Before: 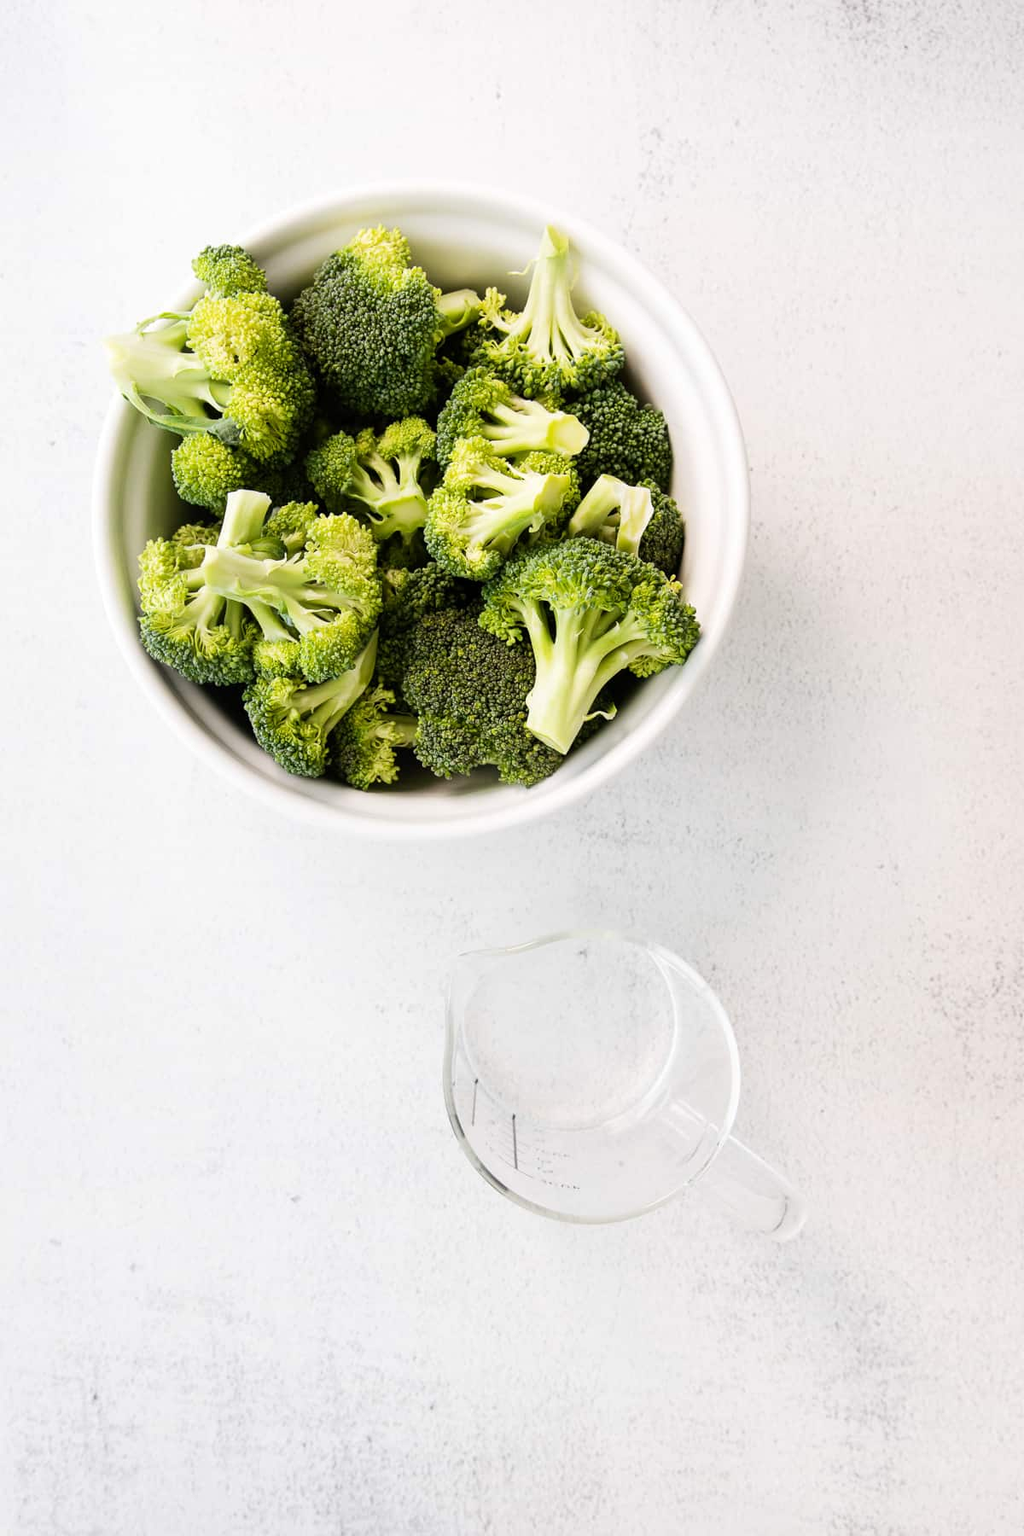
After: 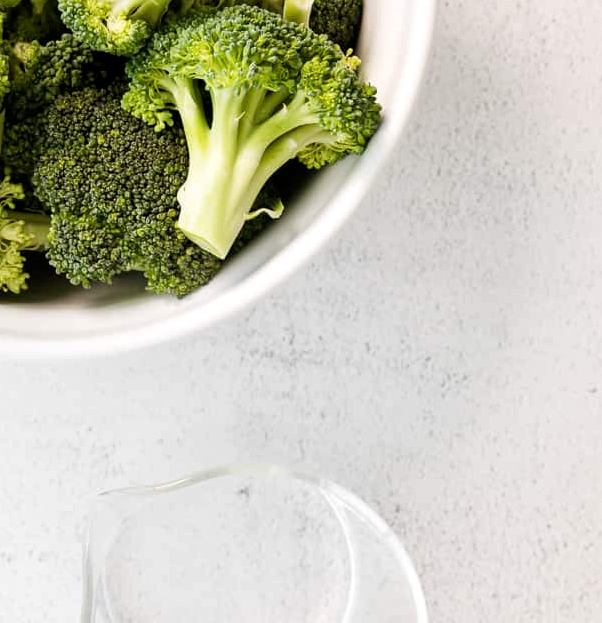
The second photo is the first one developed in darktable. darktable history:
local contrast: mode bilateral grid, contrast 20, coarseness 50, detail 130%, midtone range 0.2
crop: left 36.607%, top 34.735%, right 13.146%, bottom 30.611%
color balance rgb: on, module defaults
